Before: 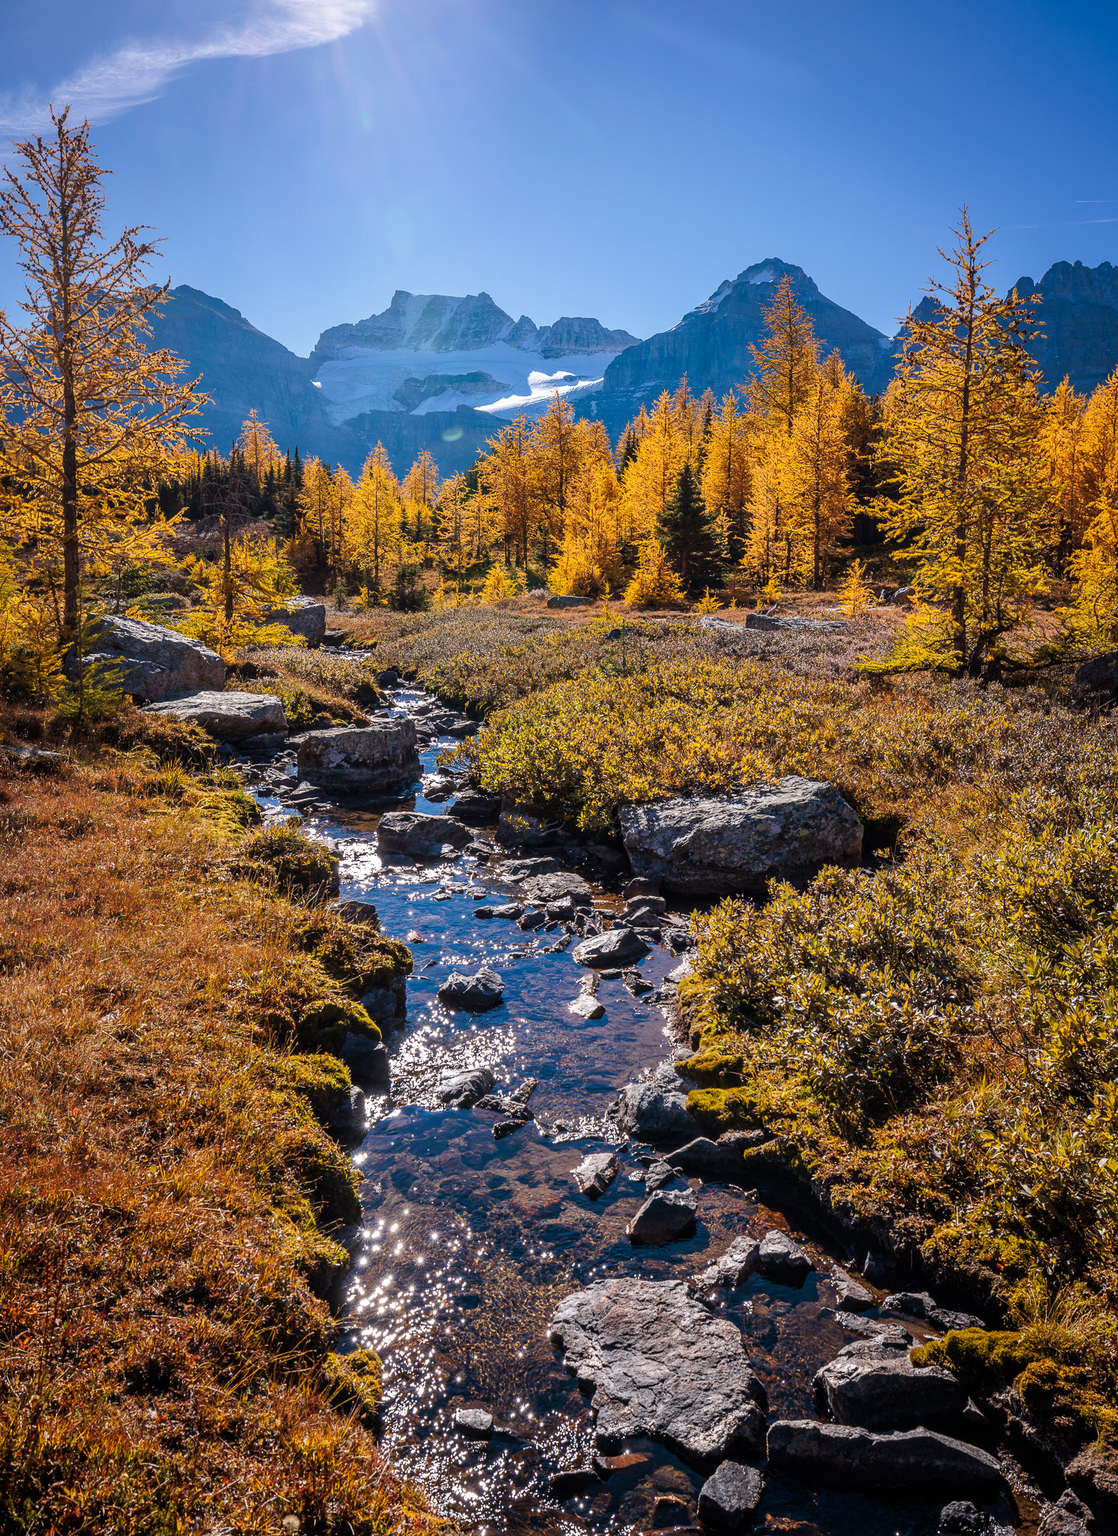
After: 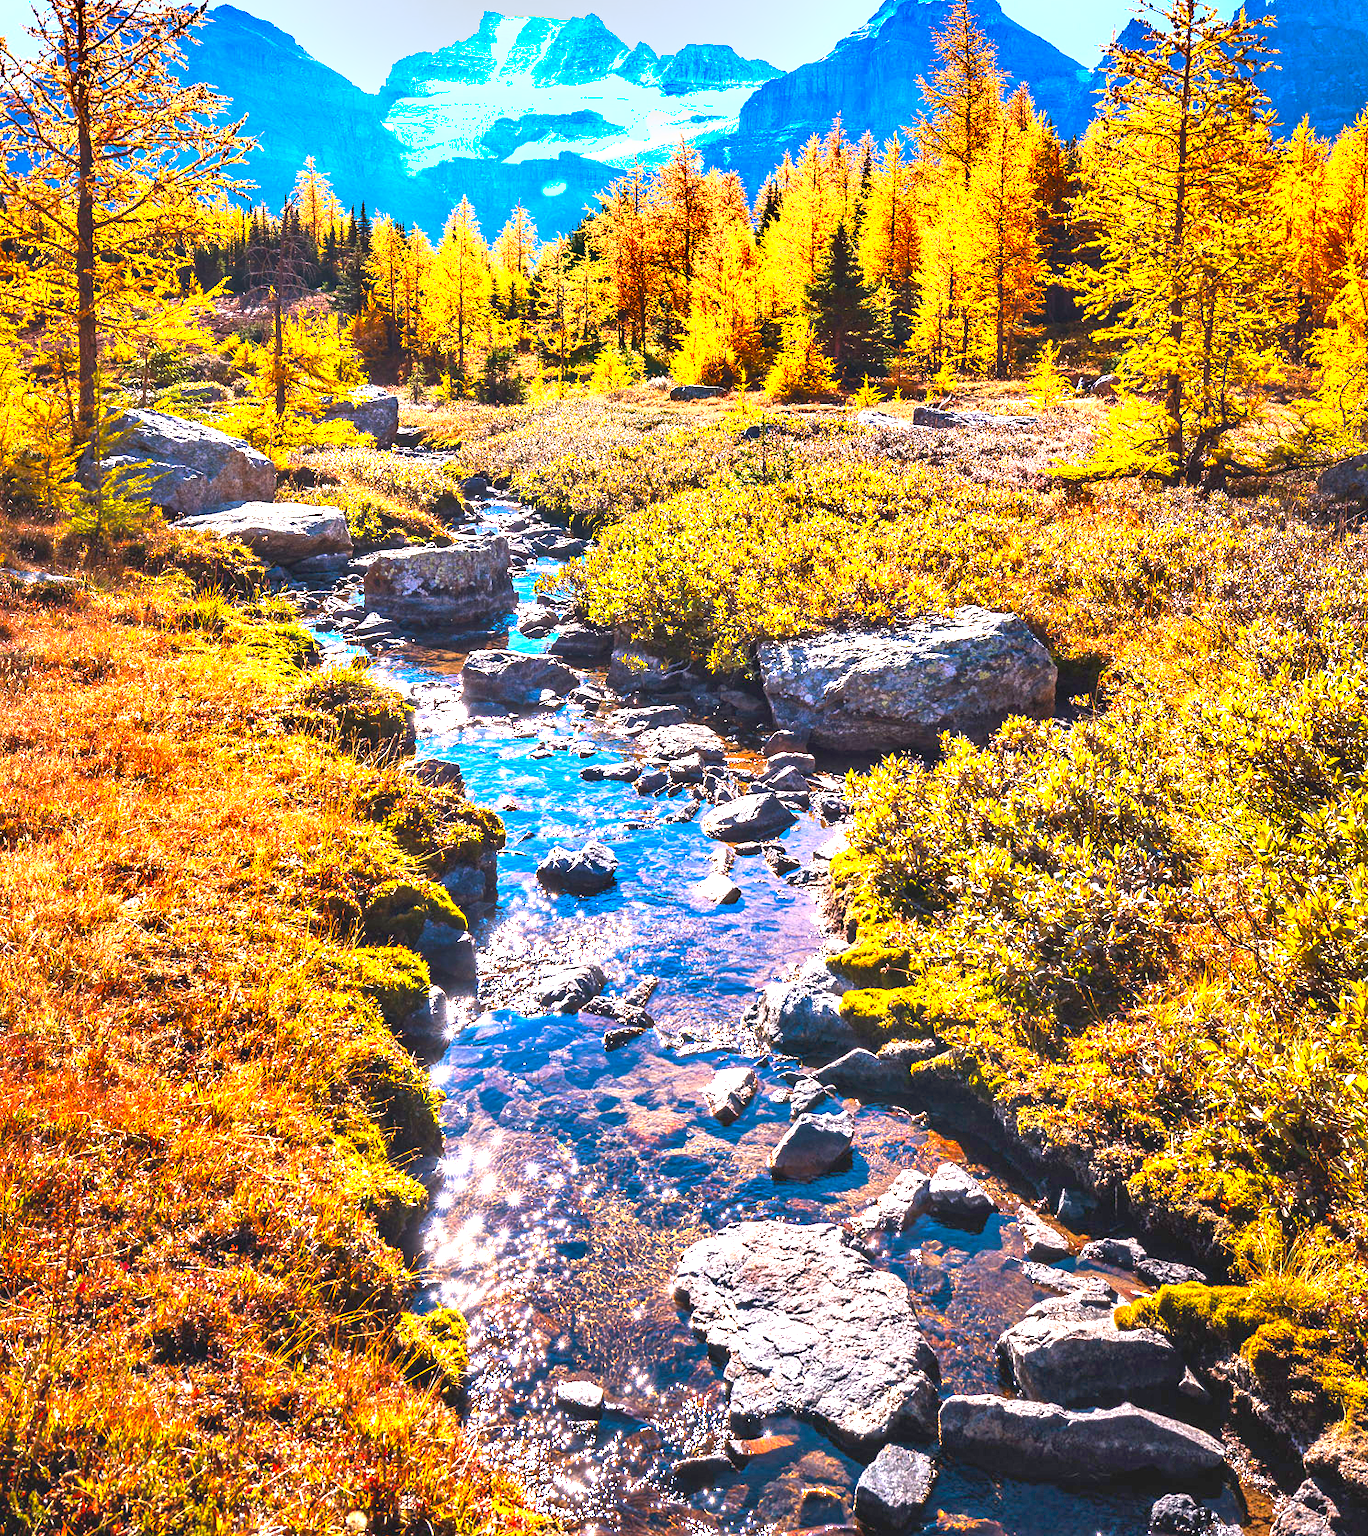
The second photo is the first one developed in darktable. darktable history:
exposure: exposure 2.007 EV, compensate exposure bias true, compensate highlight preservation false
shadows and highlights: soften with gaussian
contrast brightness saturation: contrast -0.174, saturation 0.19
crop and rotate: top 18.358%
